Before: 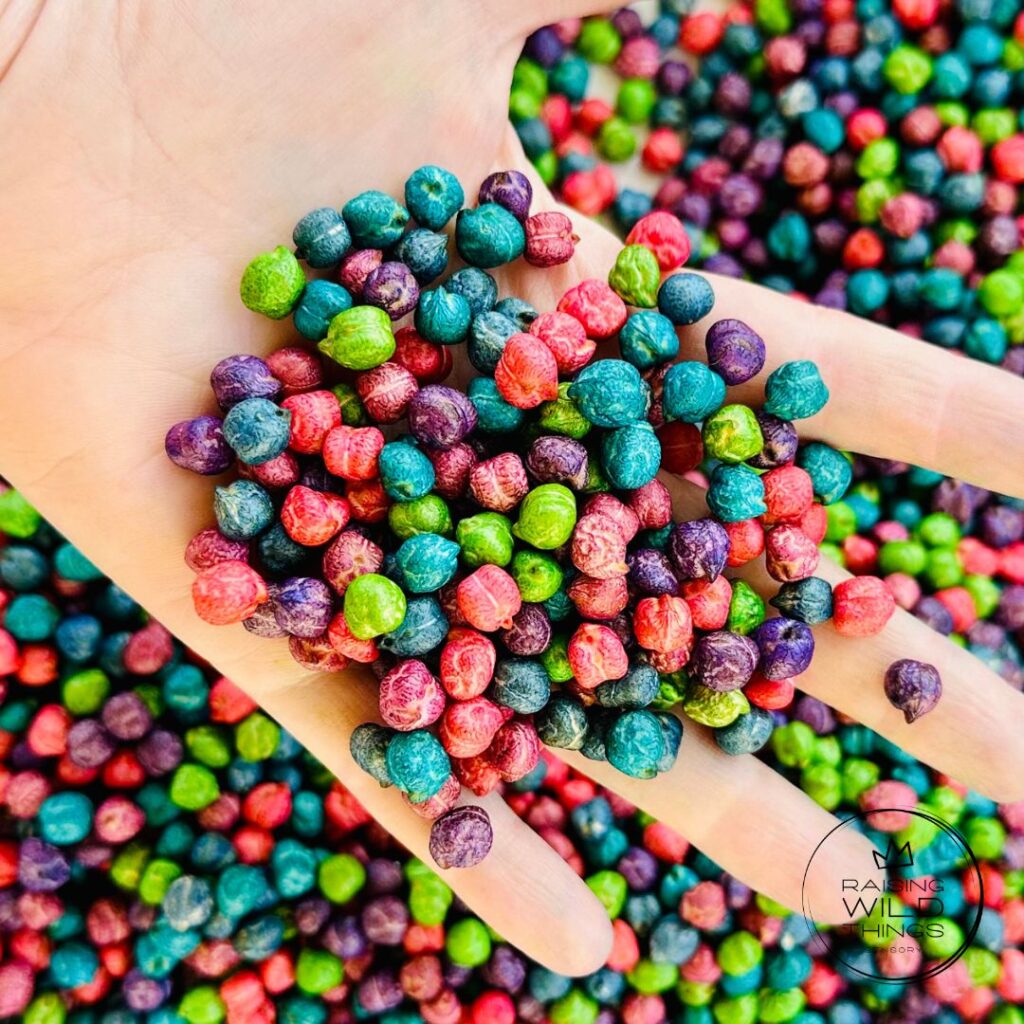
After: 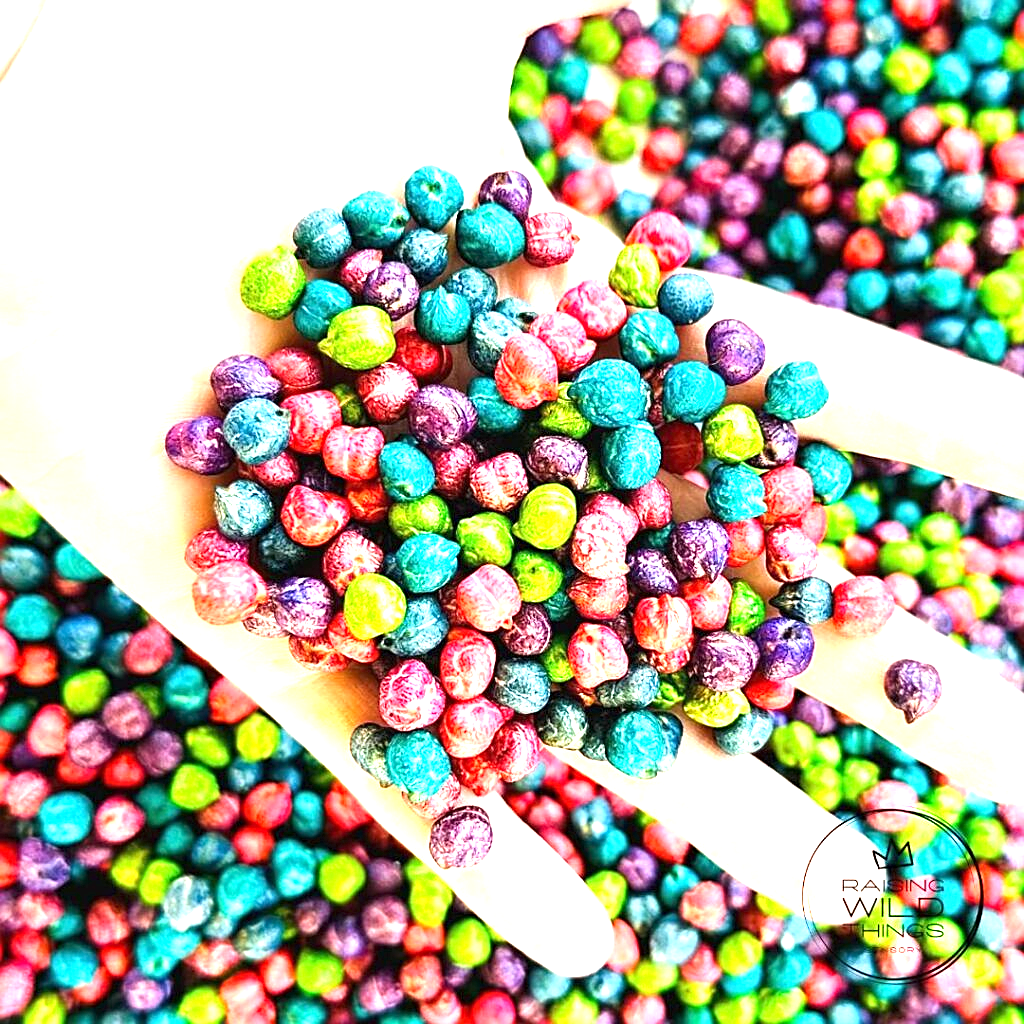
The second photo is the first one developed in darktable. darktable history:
sharpen: on, module defaults
exposure: black level correction 0, exposure 1.5 EV, compensate exposure bias true, compensate highlight preservation false
